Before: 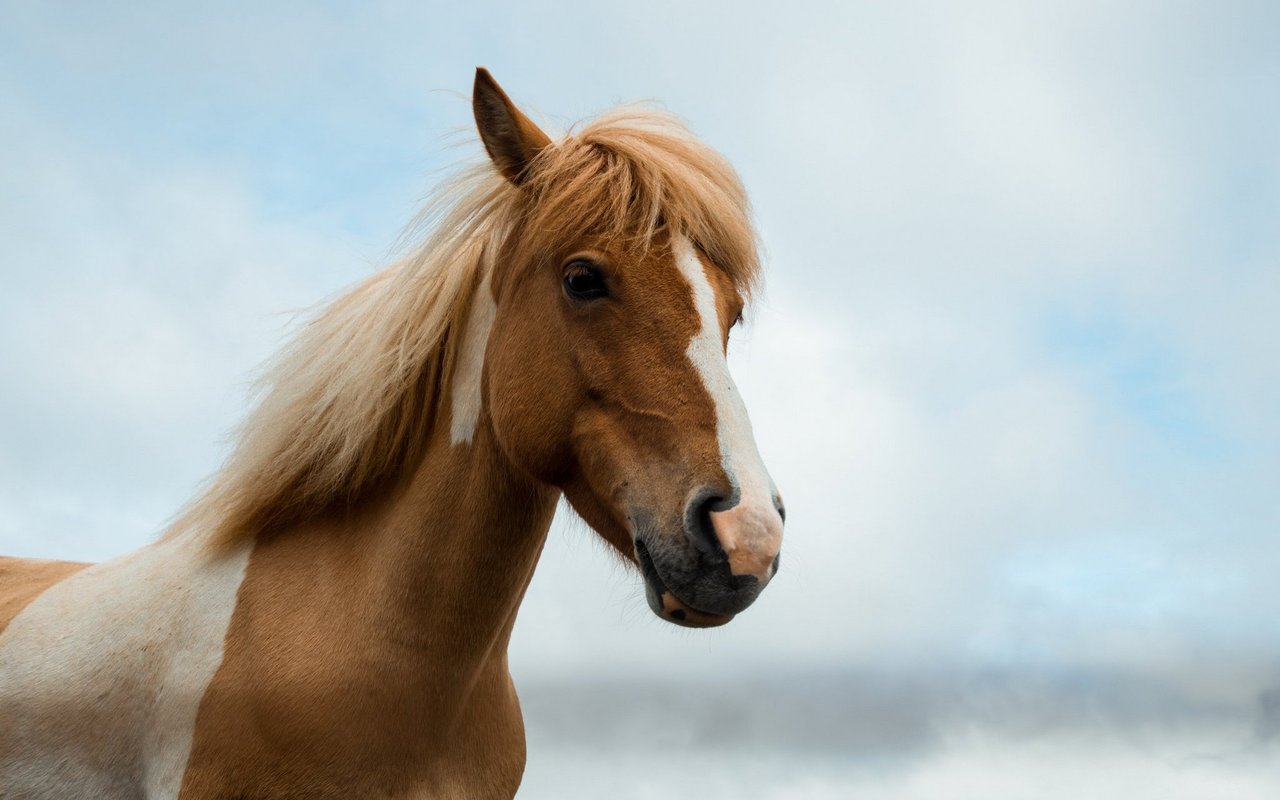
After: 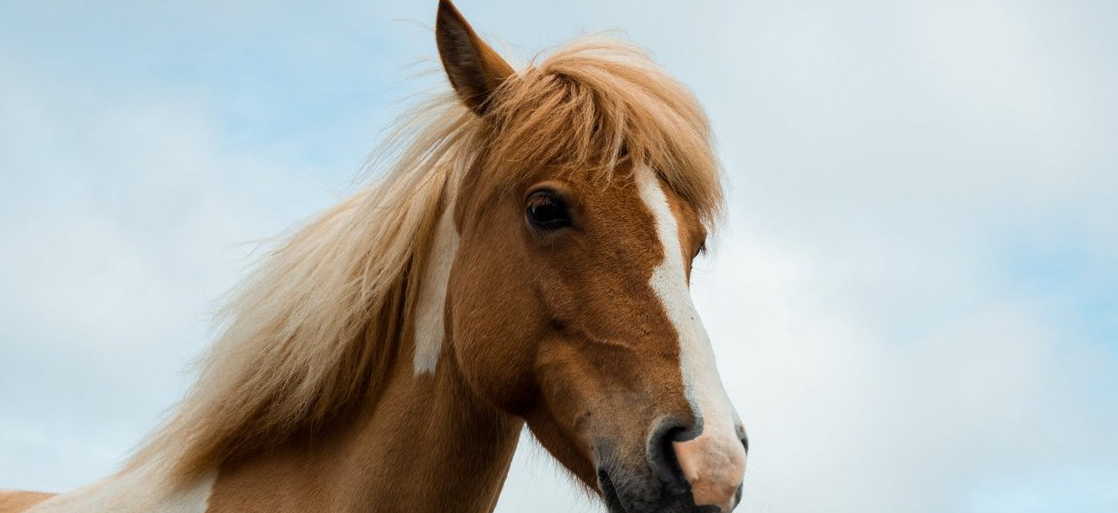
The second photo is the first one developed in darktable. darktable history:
crop: left 2.956%, top 8.818%, right 9.673%, bottom 26.994%
